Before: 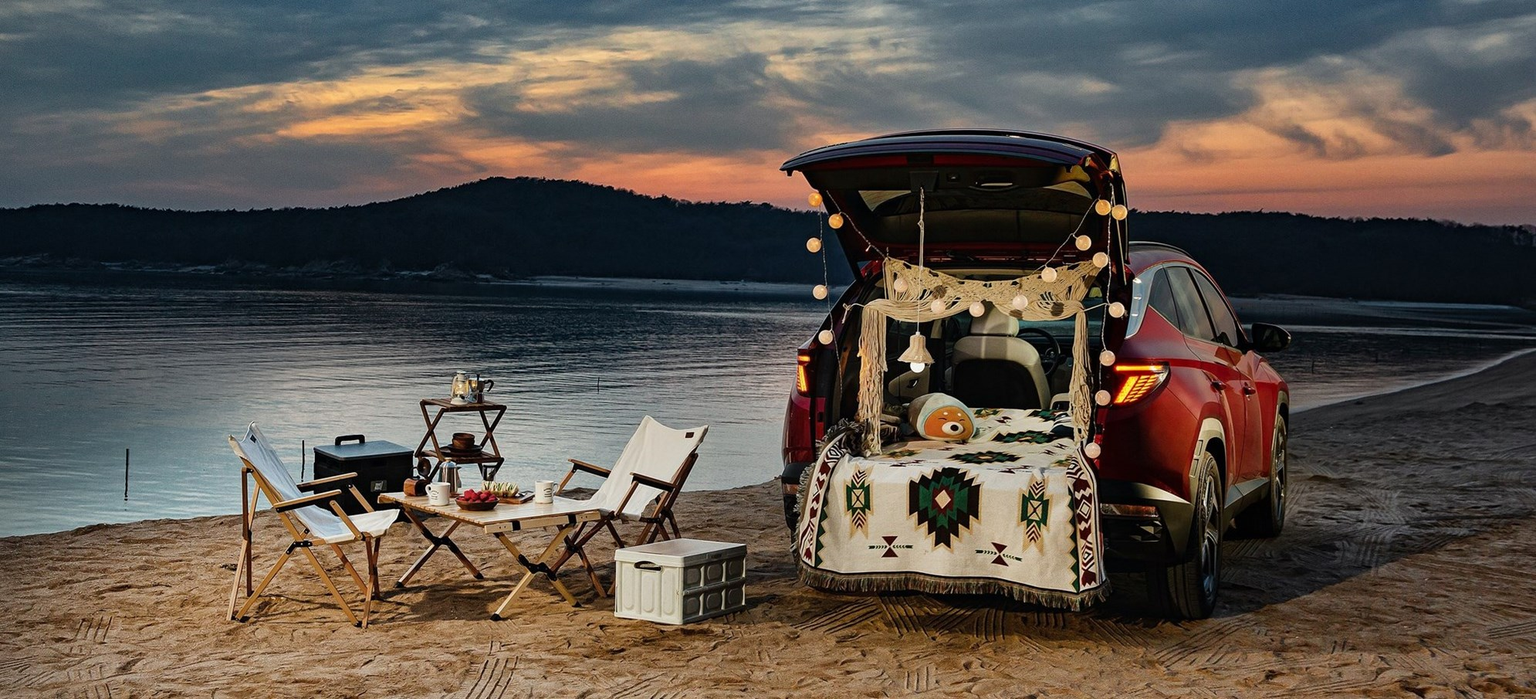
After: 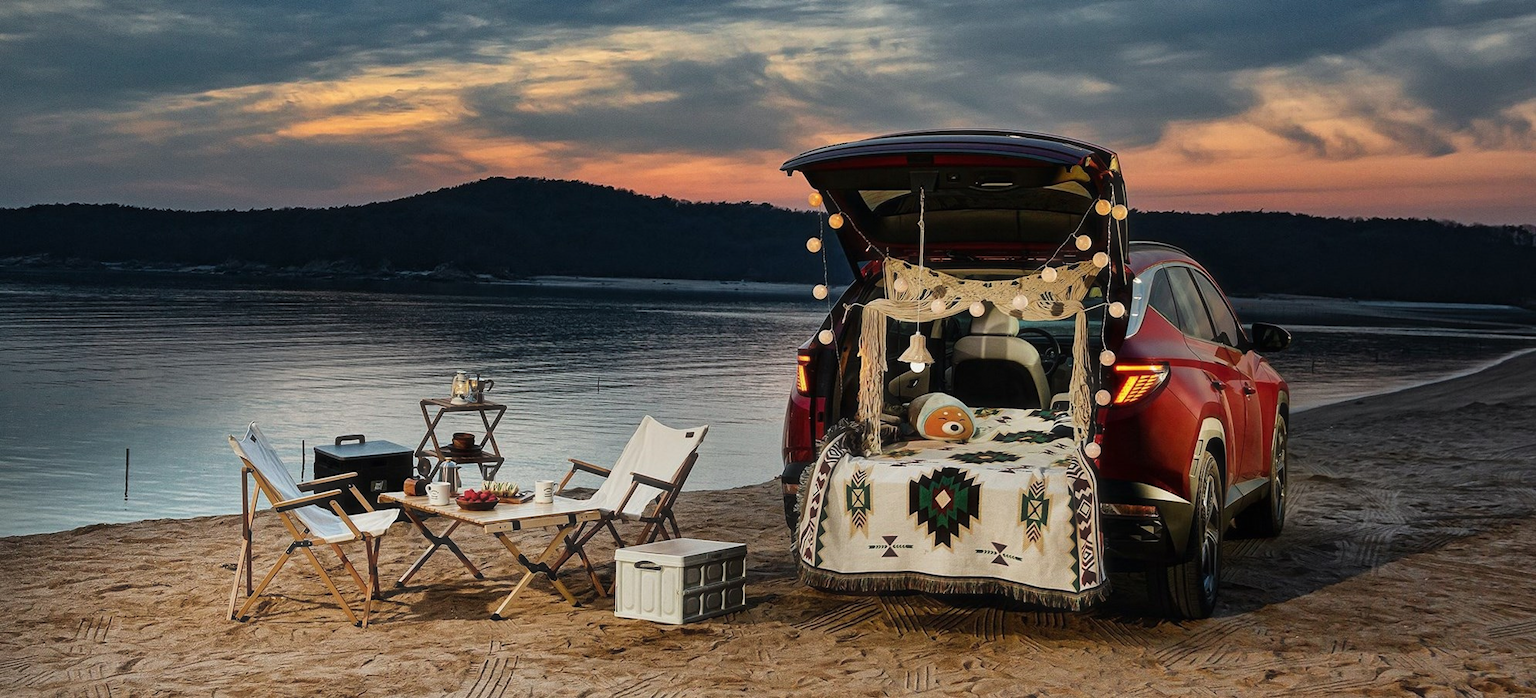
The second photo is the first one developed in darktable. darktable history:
haze removal: strength -0.058, compatibility mode true, adaptive false
